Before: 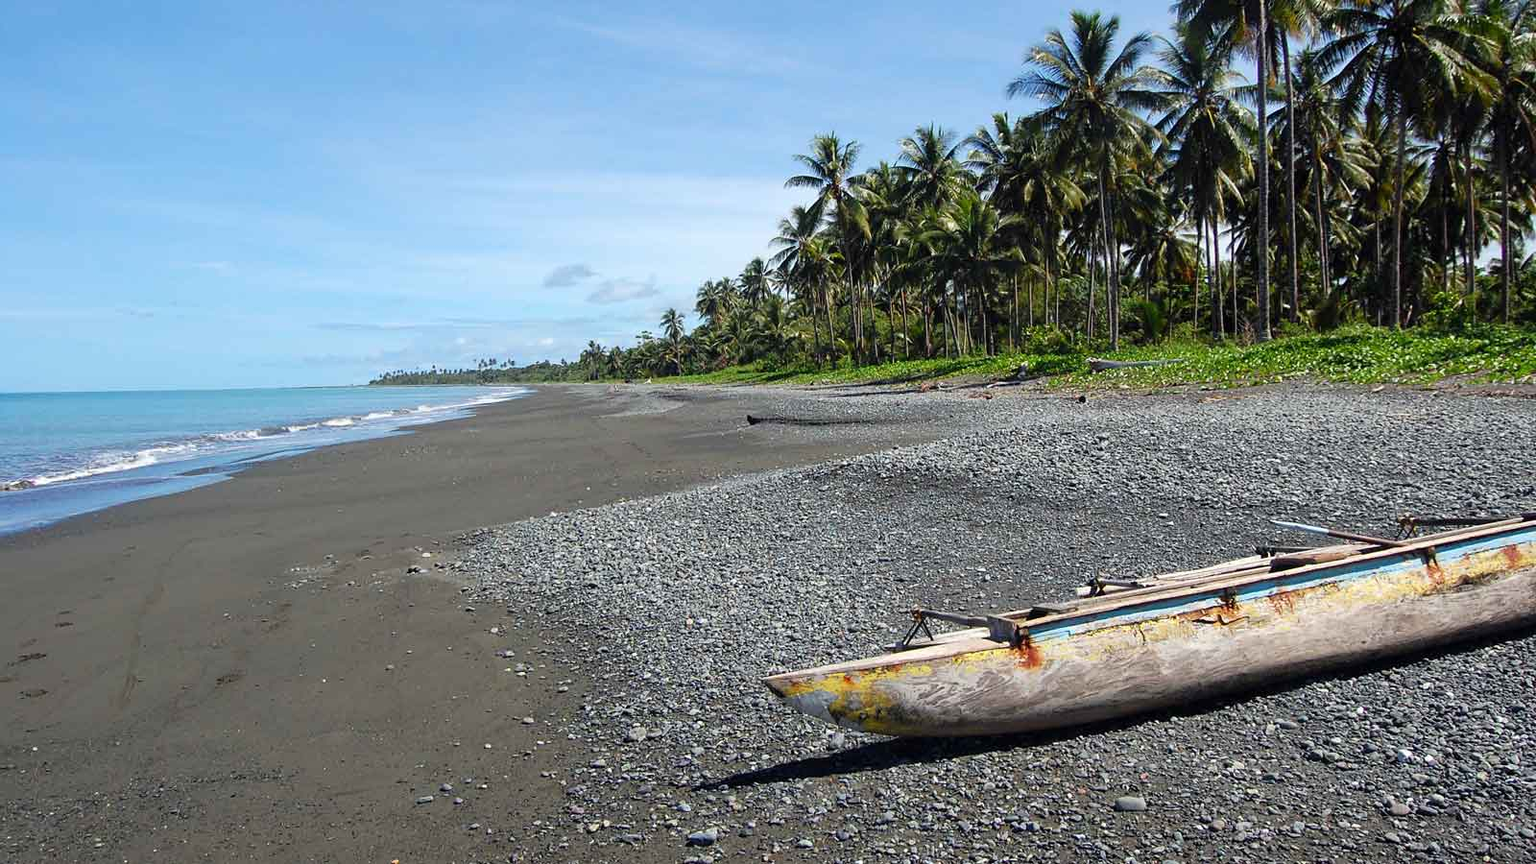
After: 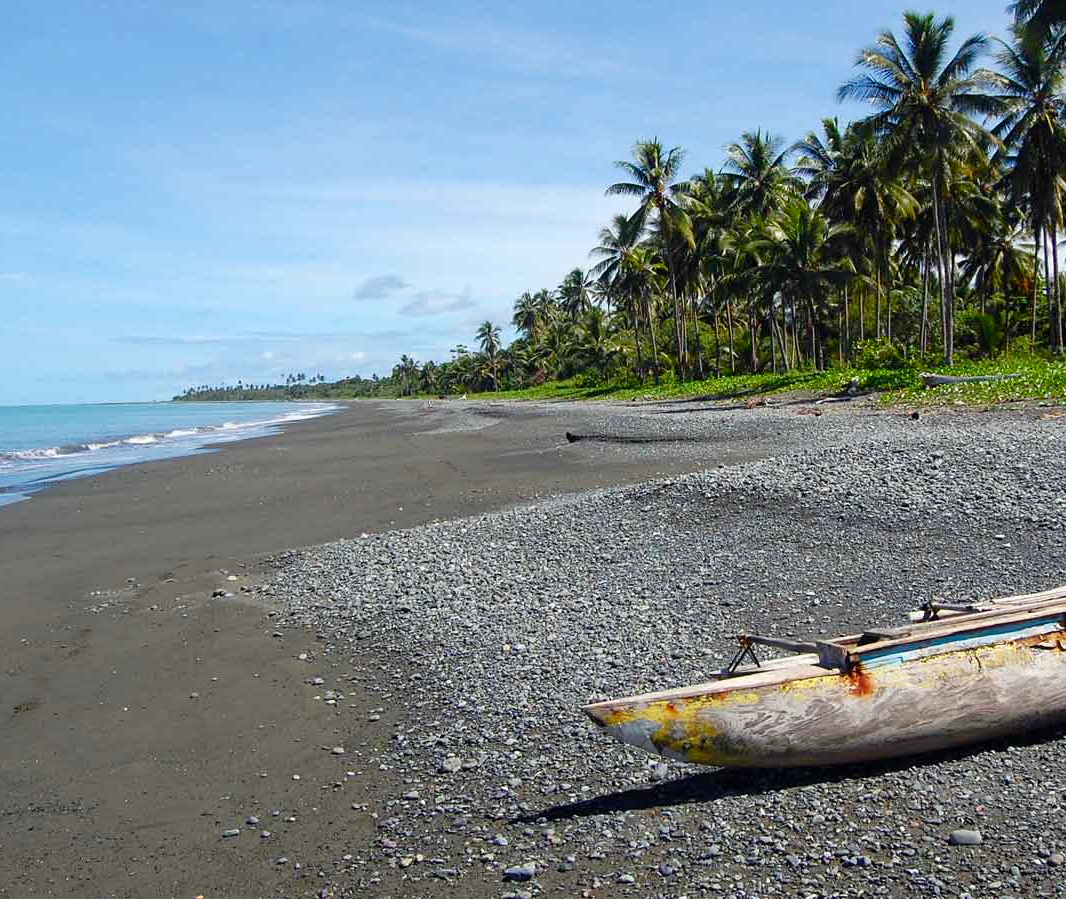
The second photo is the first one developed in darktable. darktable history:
color balance rgb: perceptual saturation grading › global saturation 20%, perceptual saturation grading › highlights -25%, perceptual saturation grading › shadows 25%
crop and rotate: left 13.342%, right 19.991%
